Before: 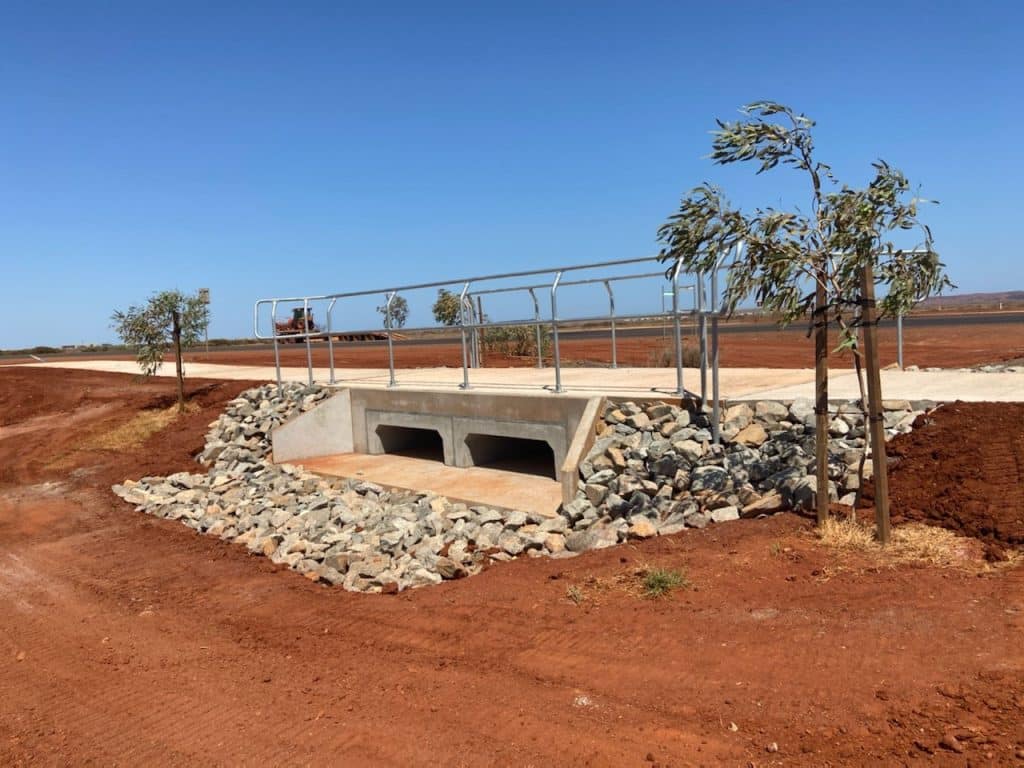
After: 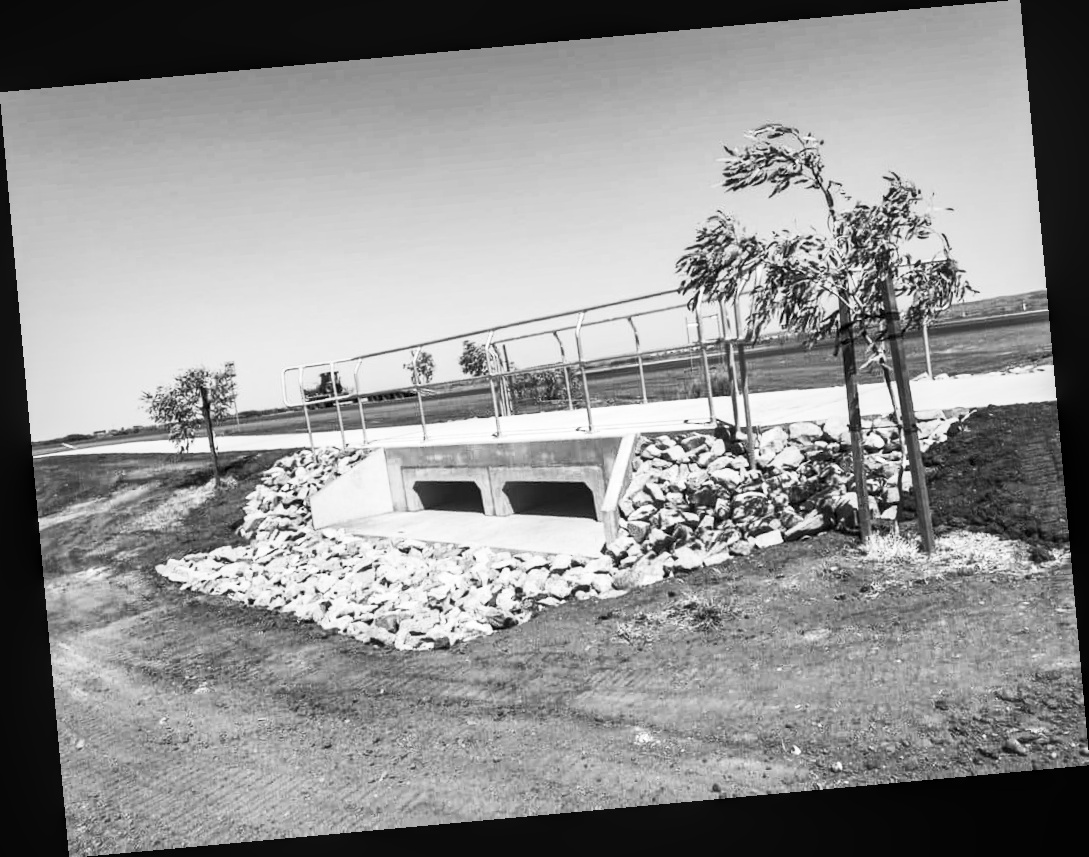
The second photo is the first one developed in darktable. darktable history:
rotate and perspective: rotation -5.2°, automatic cropping off
contrast brightness saturation: contrast 0.53, brightness 0.47, saturation -1
local contrast: on, module defaults
